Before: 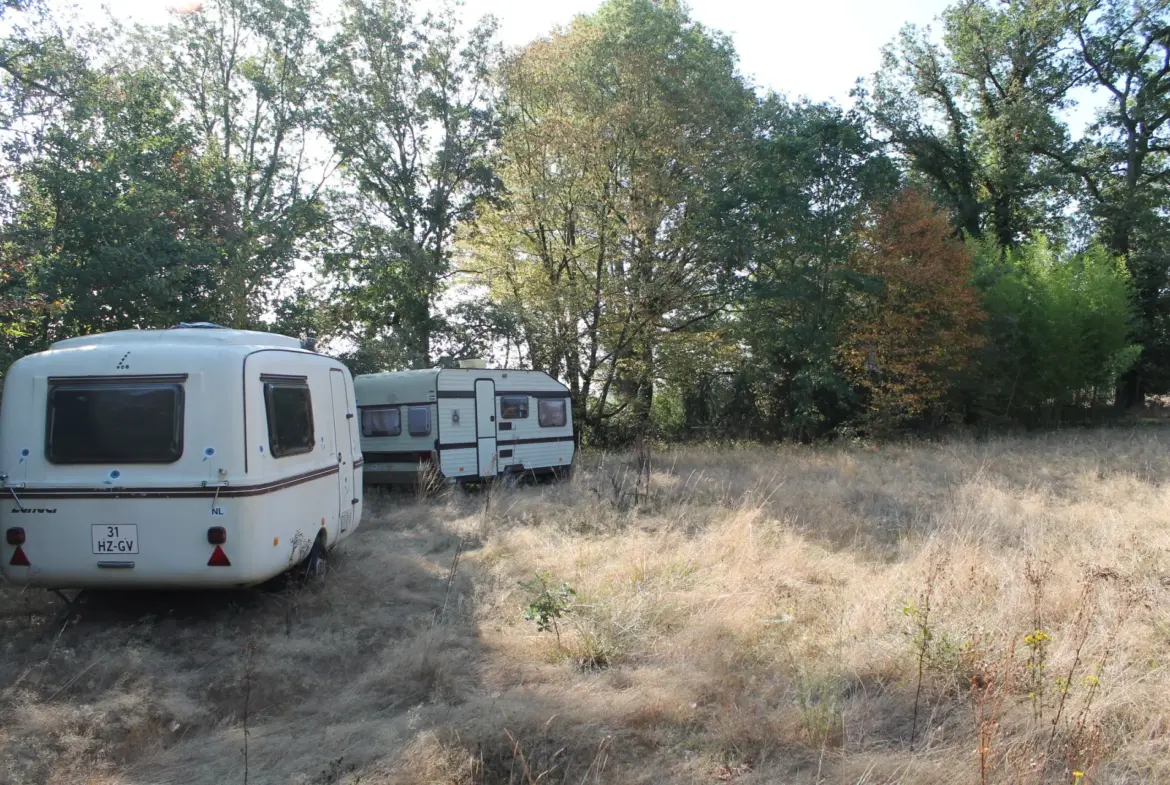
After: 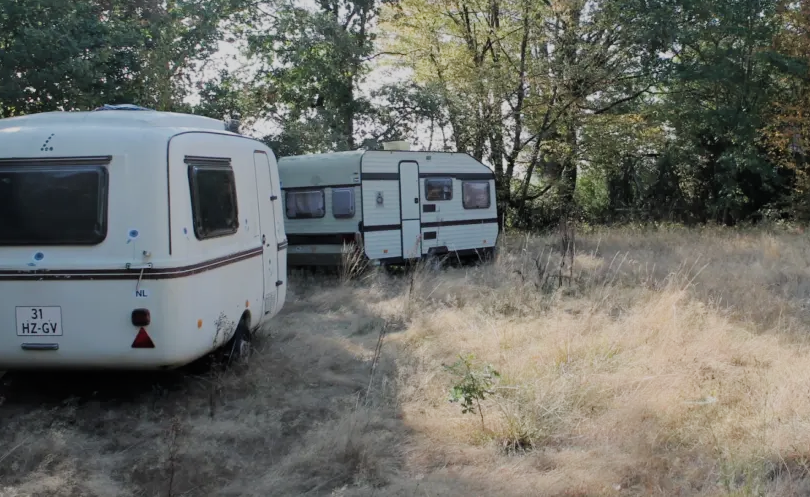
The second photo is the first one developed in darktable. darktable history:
filmic rgb: black relative exposure -7.65 EV, white relative exposure 4.56 EV, hardness 3.61
crop: left 6.559%, top 27.824%, right 24.126%, bottom 8.75%
